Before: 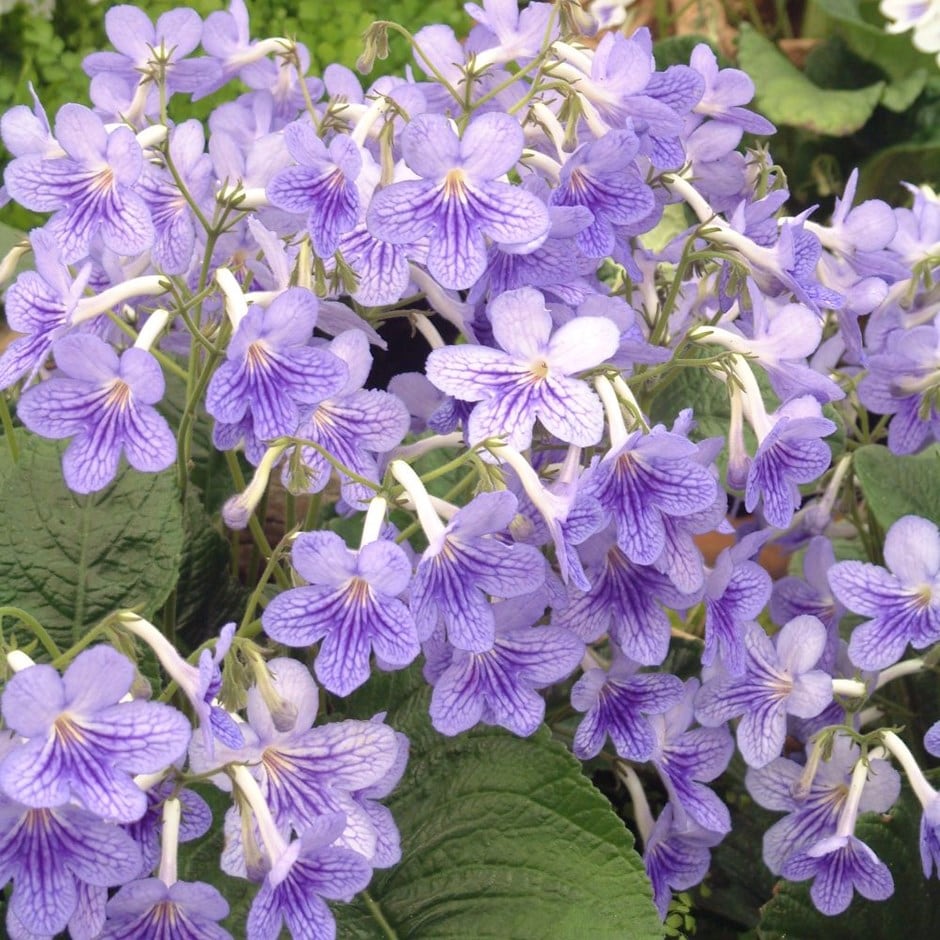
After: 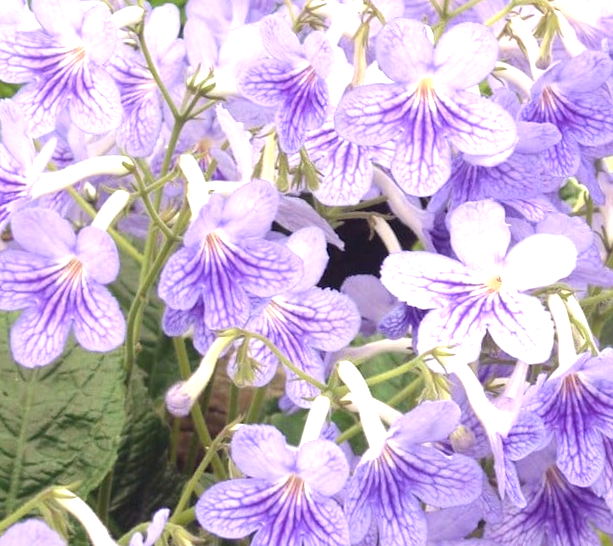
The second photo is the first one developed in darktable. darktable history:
exposure: black level correction 0, exposure 0.692 EV, compensate highlight preservation false
crop and rotate: angle -4.94°, left 2.124%, top 6.638%, right 27.182%, bottom 30.406%
